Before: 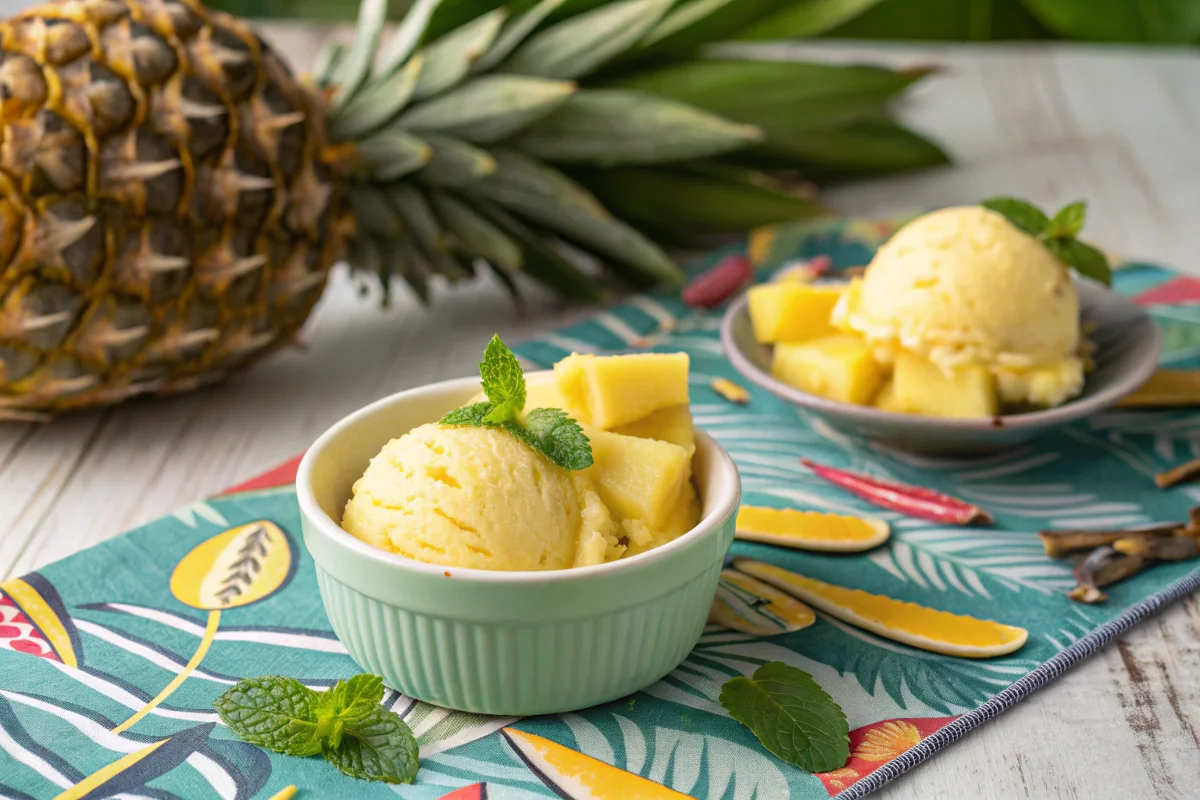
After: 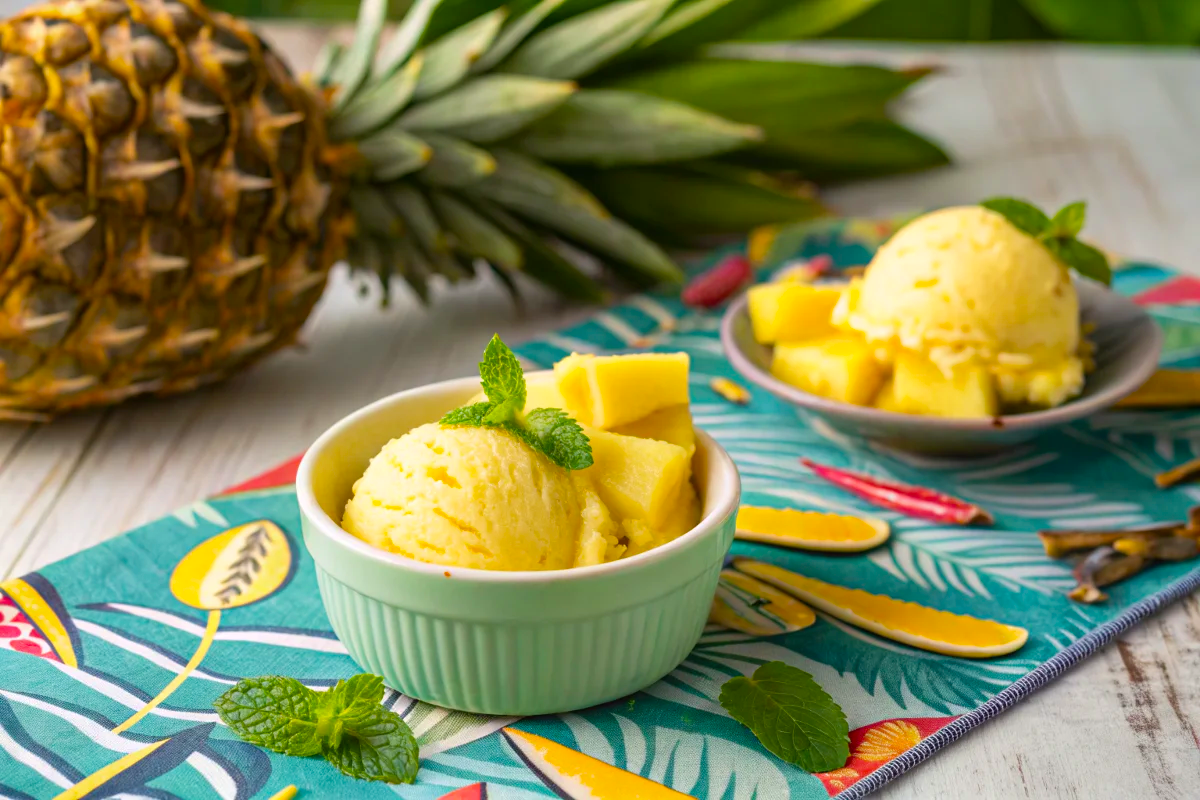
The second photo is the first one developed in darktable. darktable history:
velvia: strength 31.74%, mid-tones bias 0.201
